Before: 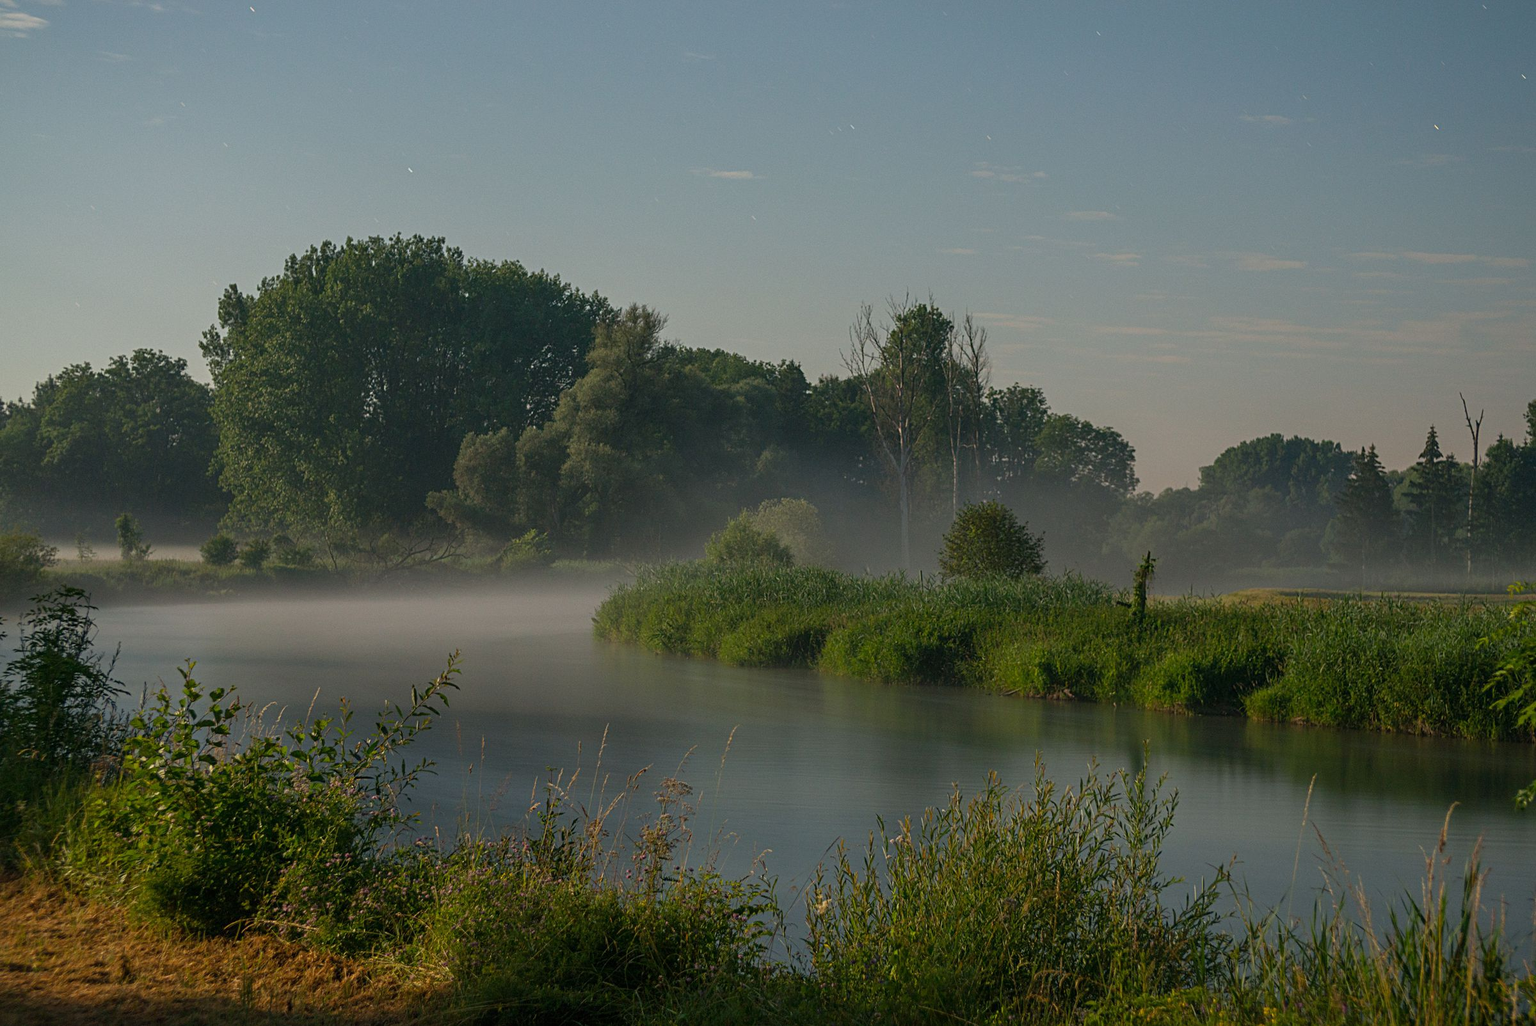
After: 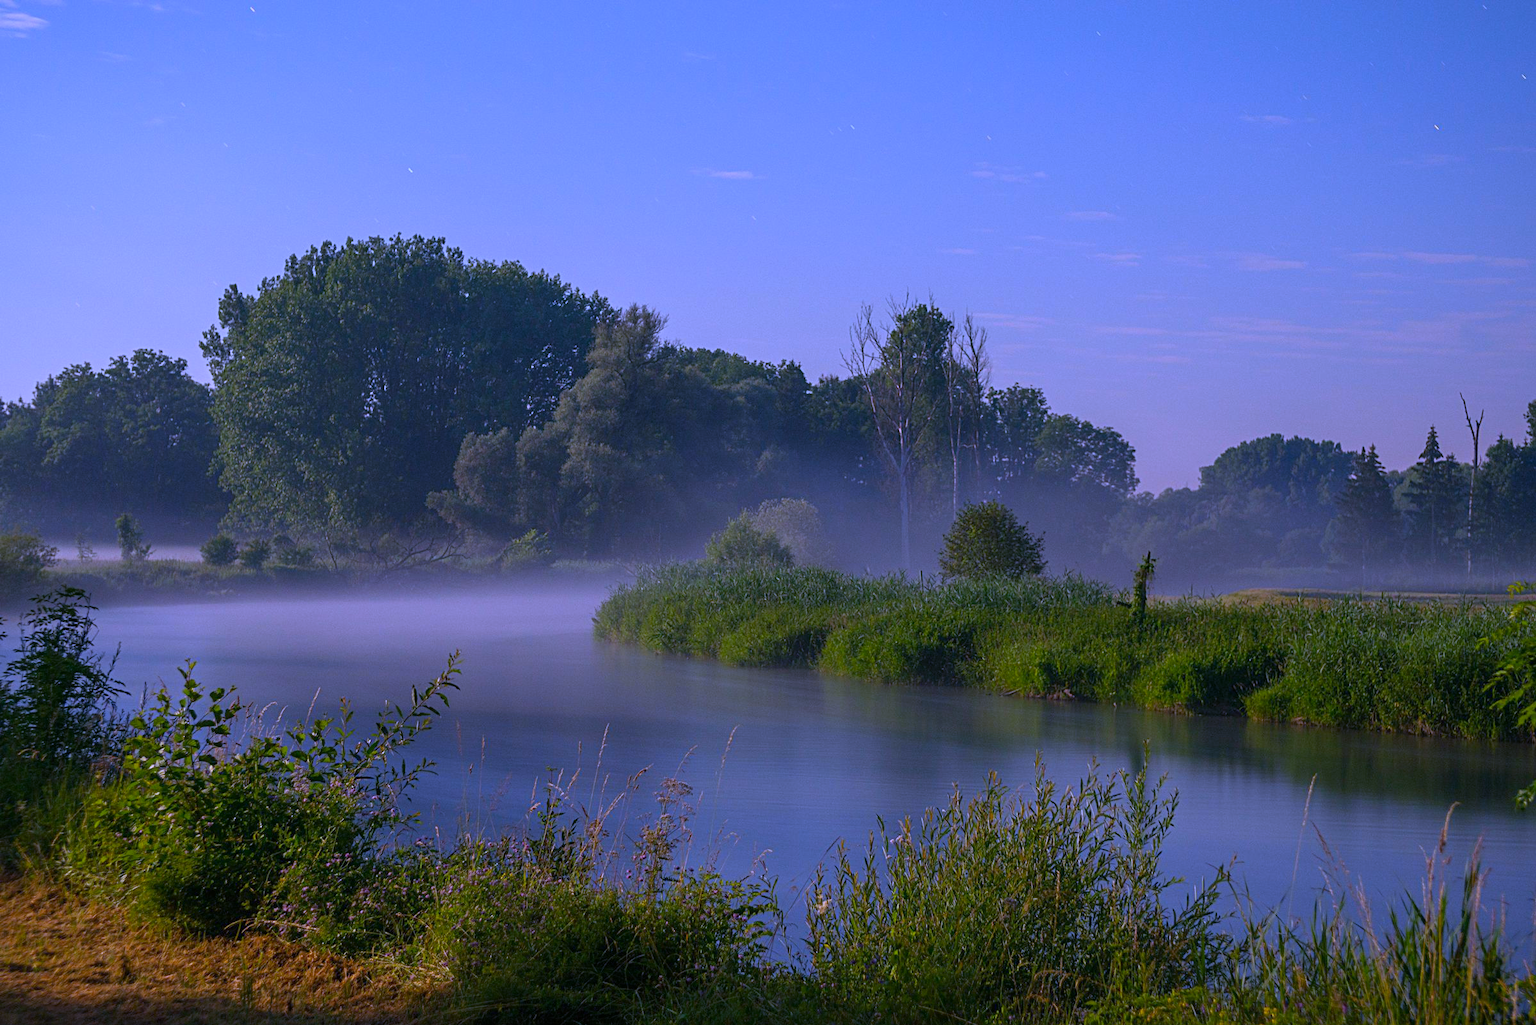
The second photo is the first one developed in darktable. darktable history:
white balance: red 0.98, blue 1.61
color contrast: green-magenta contrast 1.2, blue-yellow contrast 1.2
